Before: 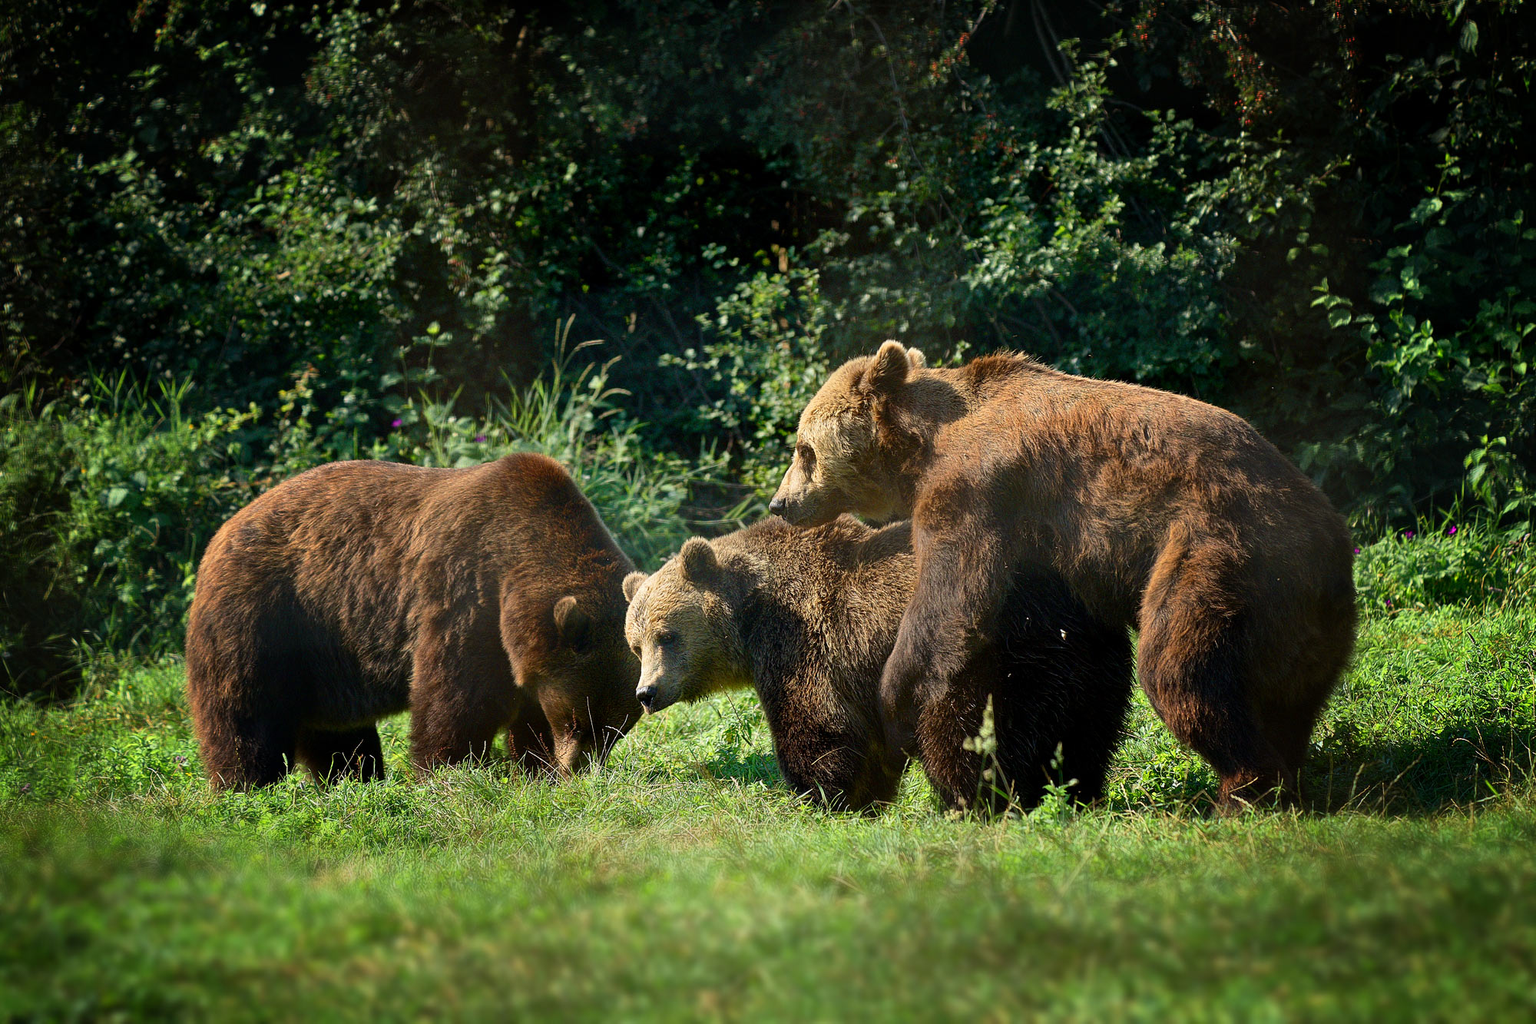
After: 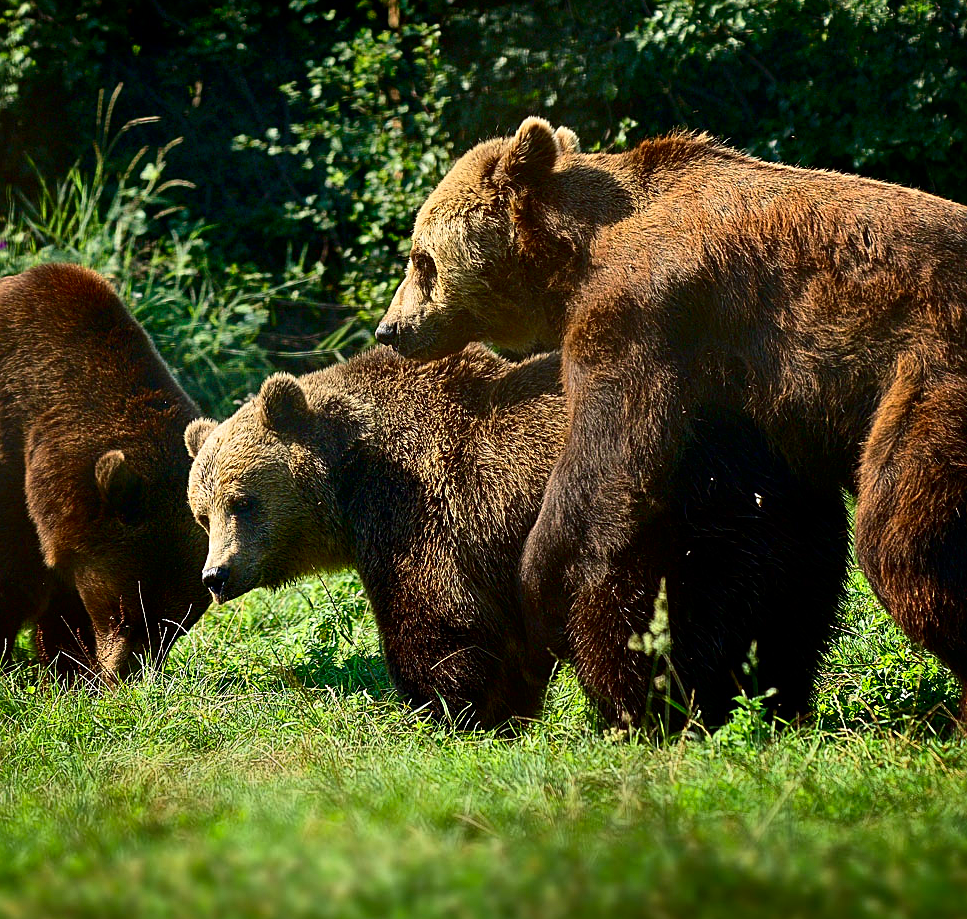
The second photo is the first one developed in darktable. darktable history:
contrast brightness saturation: contrast 0.193, brightness -0.102, saturation 0.213
sharpen: on, module defaults
crop: left 31.345%, top 24.49%, right 20.287%, bottom 6.554%
